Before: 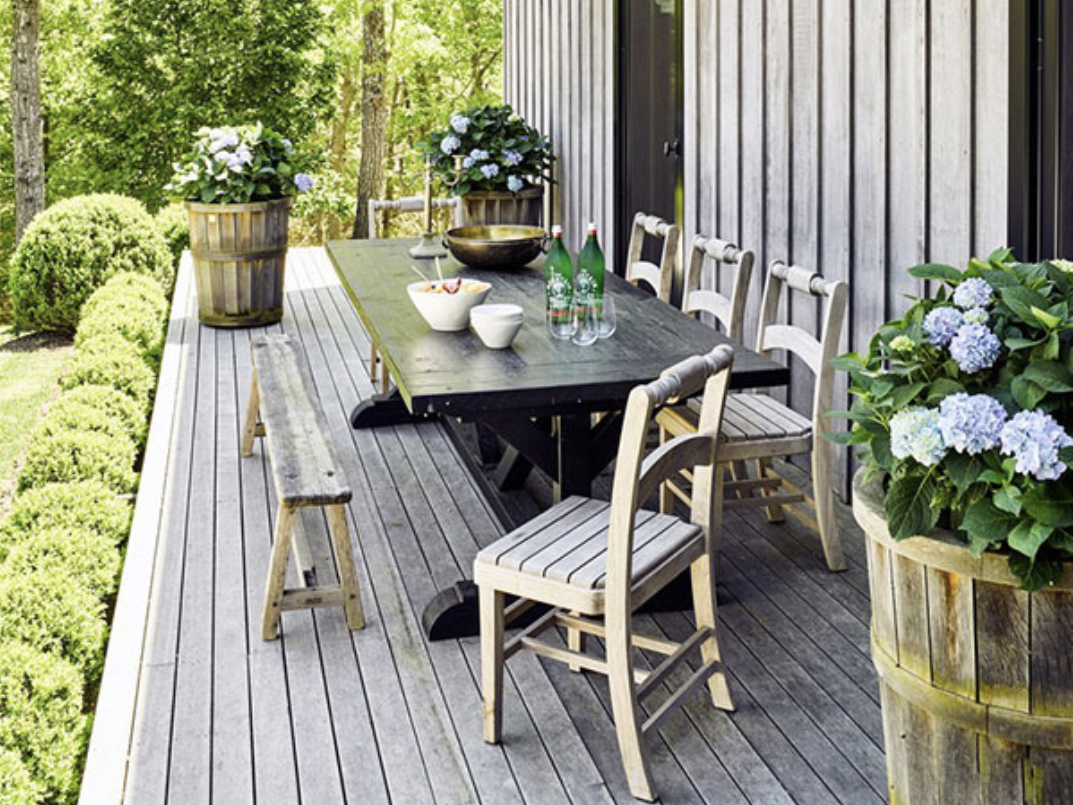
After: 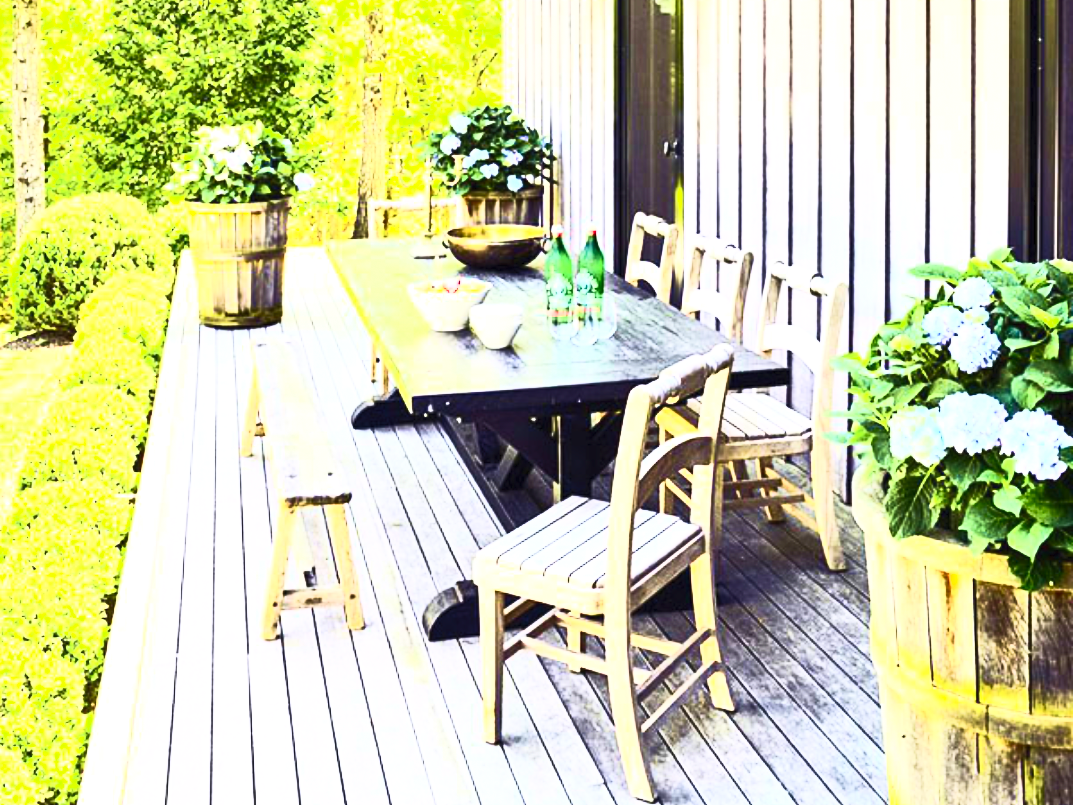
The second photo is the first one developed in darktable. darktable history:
contrast brightness saturation: contrast 0.83, brightness 0.59, saturation 0.59
velvia: strength 40%
exposure: exposure 0.766 EV, compensate highlight preservation false
